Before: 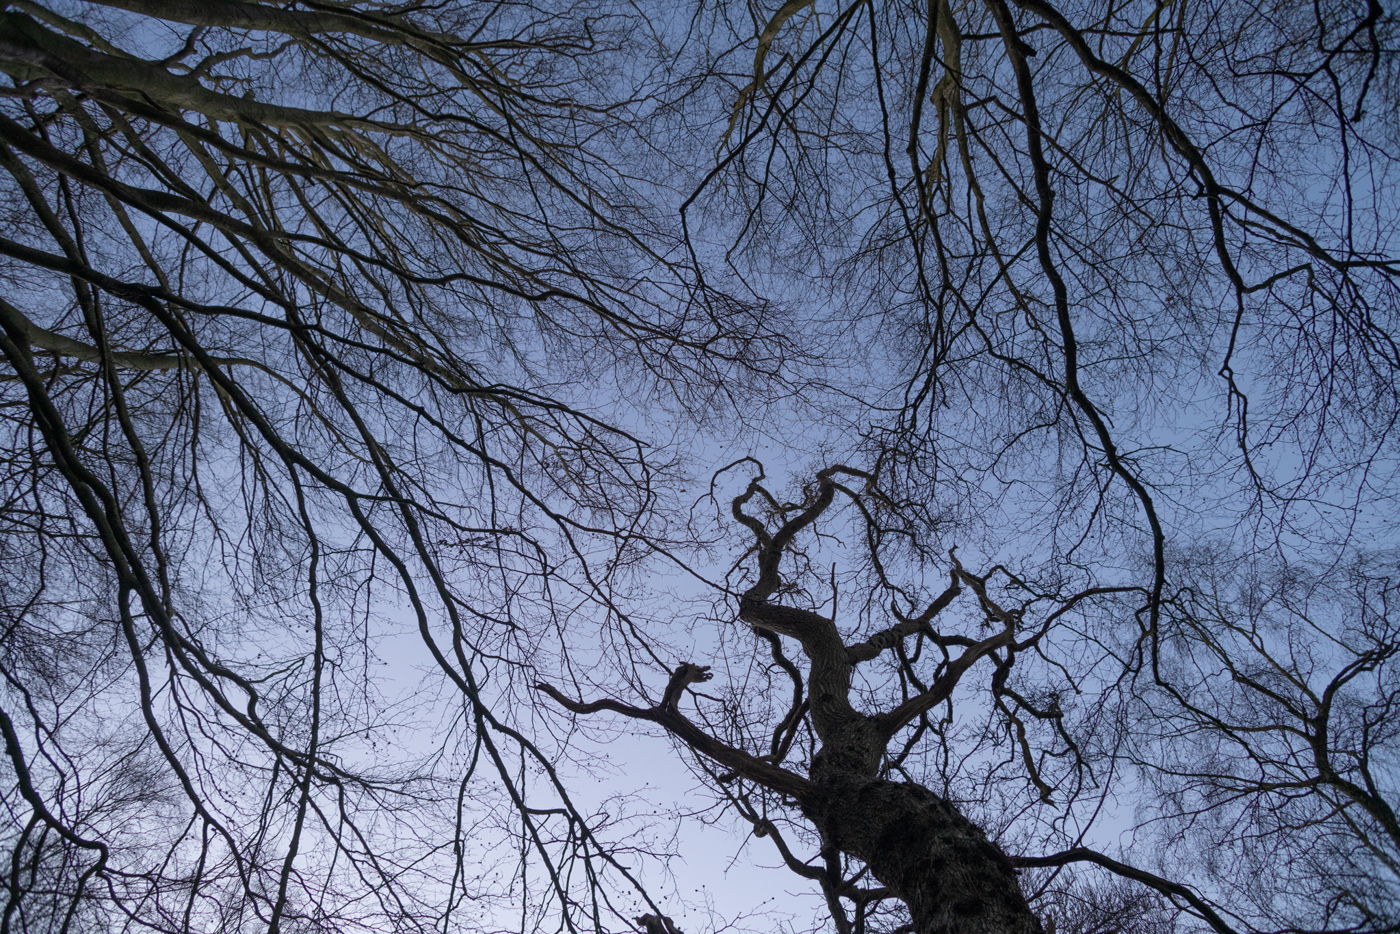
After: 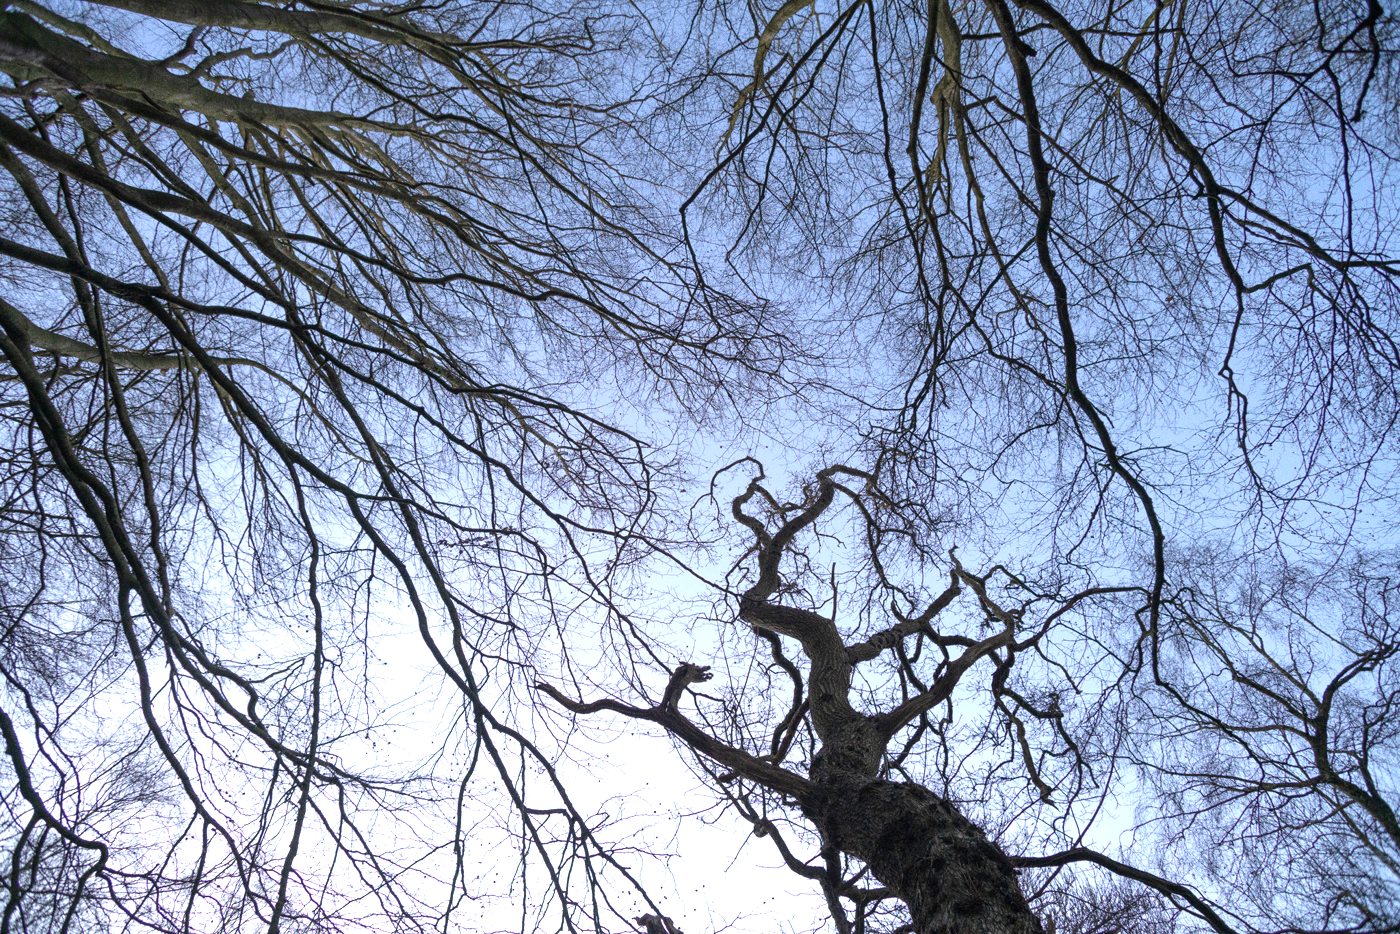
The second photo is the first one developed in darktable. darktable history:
exposure: exposure 1.2 EV, compensate highlight preservation false
grain: coarseness 0.09 ISO
rgb curve: mode RGB, independent channels
